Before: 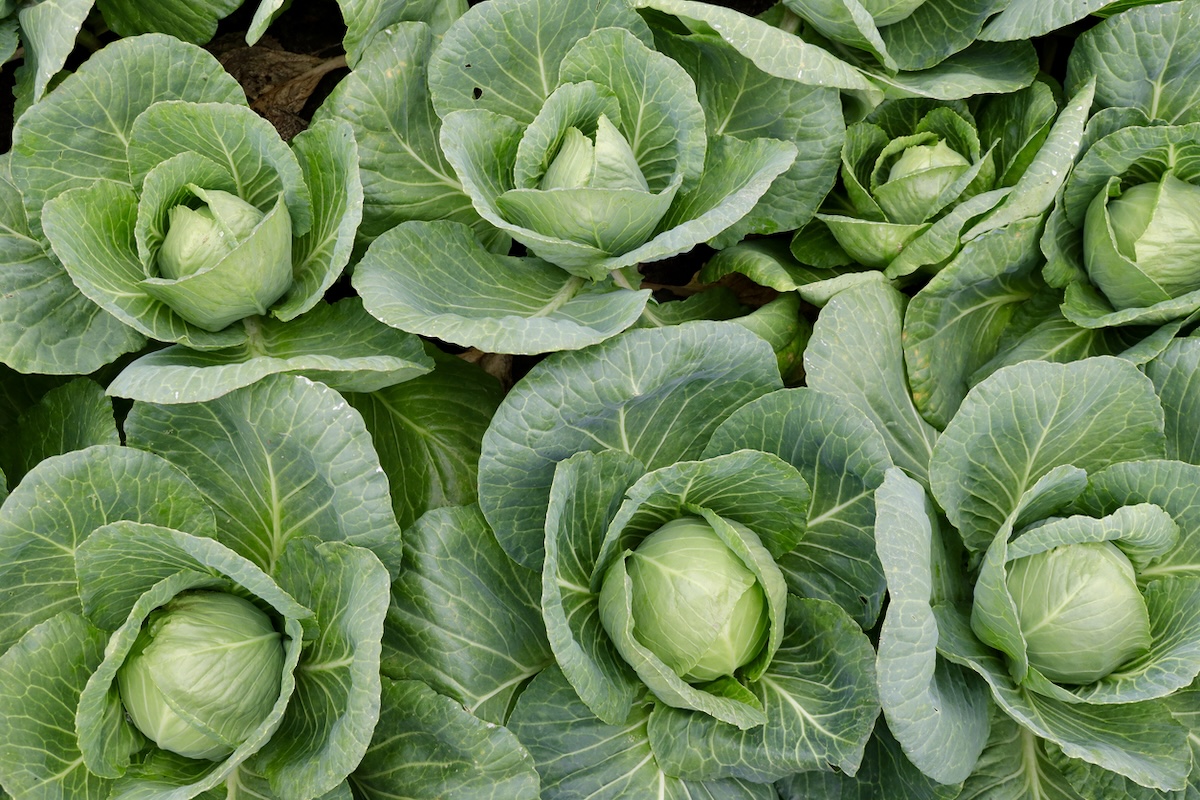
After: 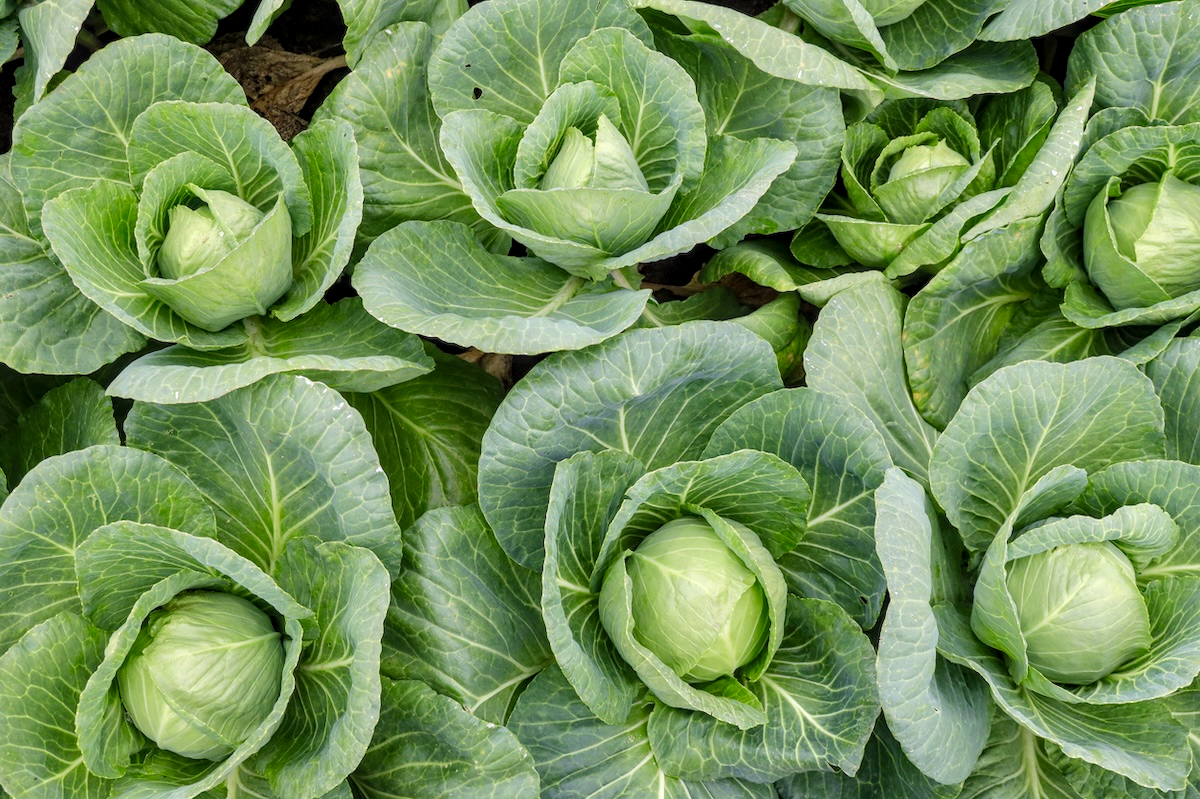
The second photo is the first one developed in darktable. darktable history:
crop: bottom 0.069%
contrast brightness saturation: brightness 0.091, saturation 0.193
local contrast: detail 130%
